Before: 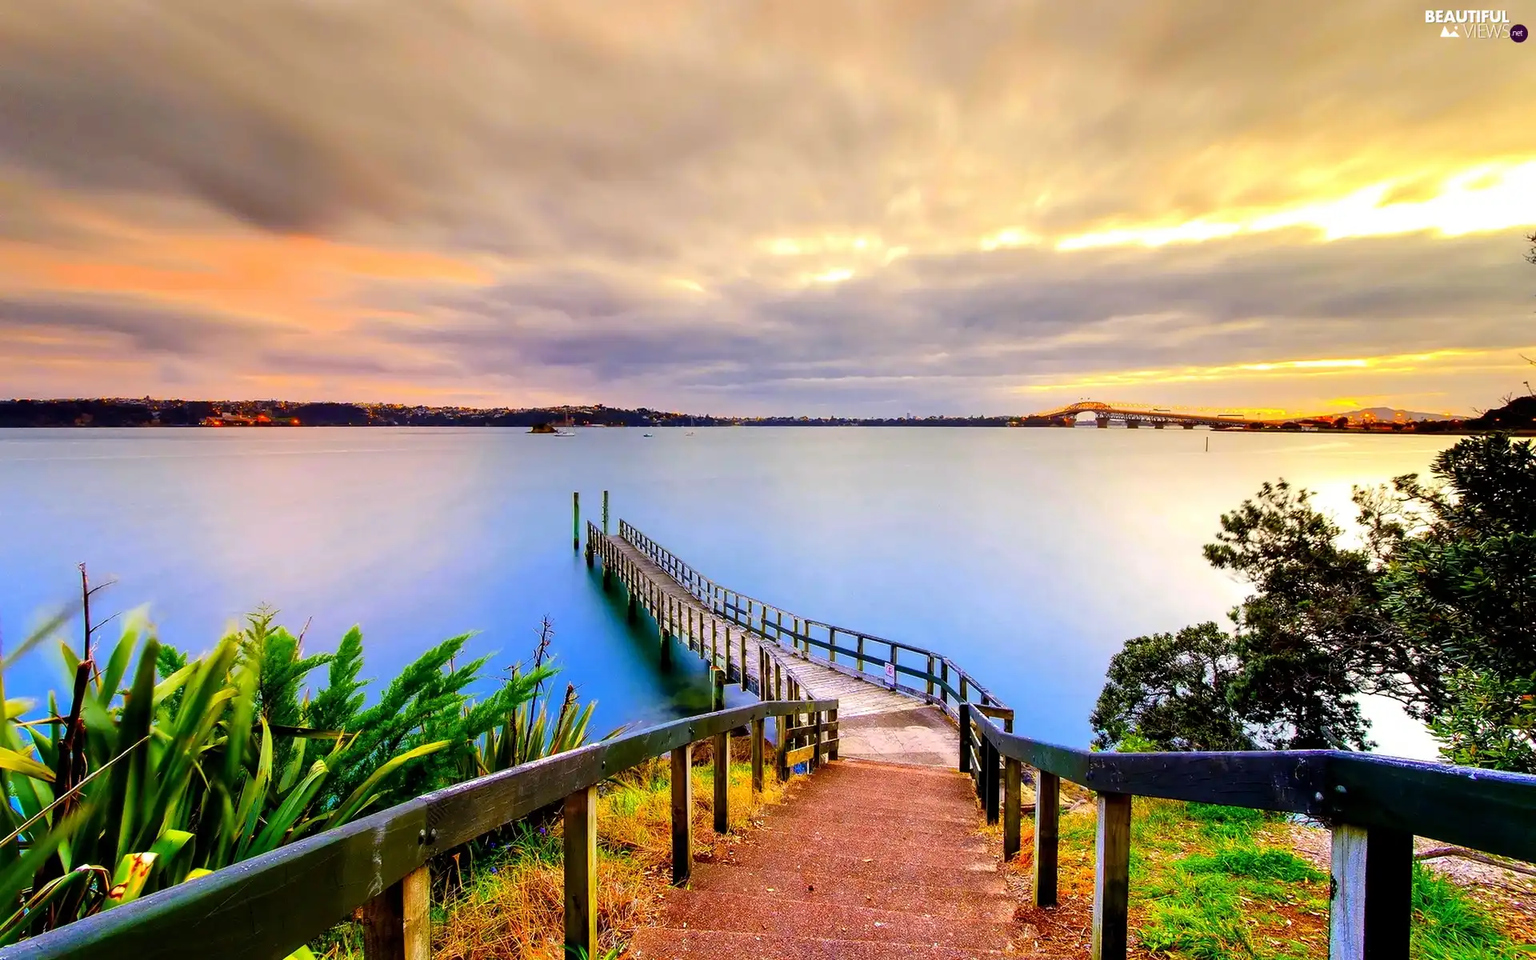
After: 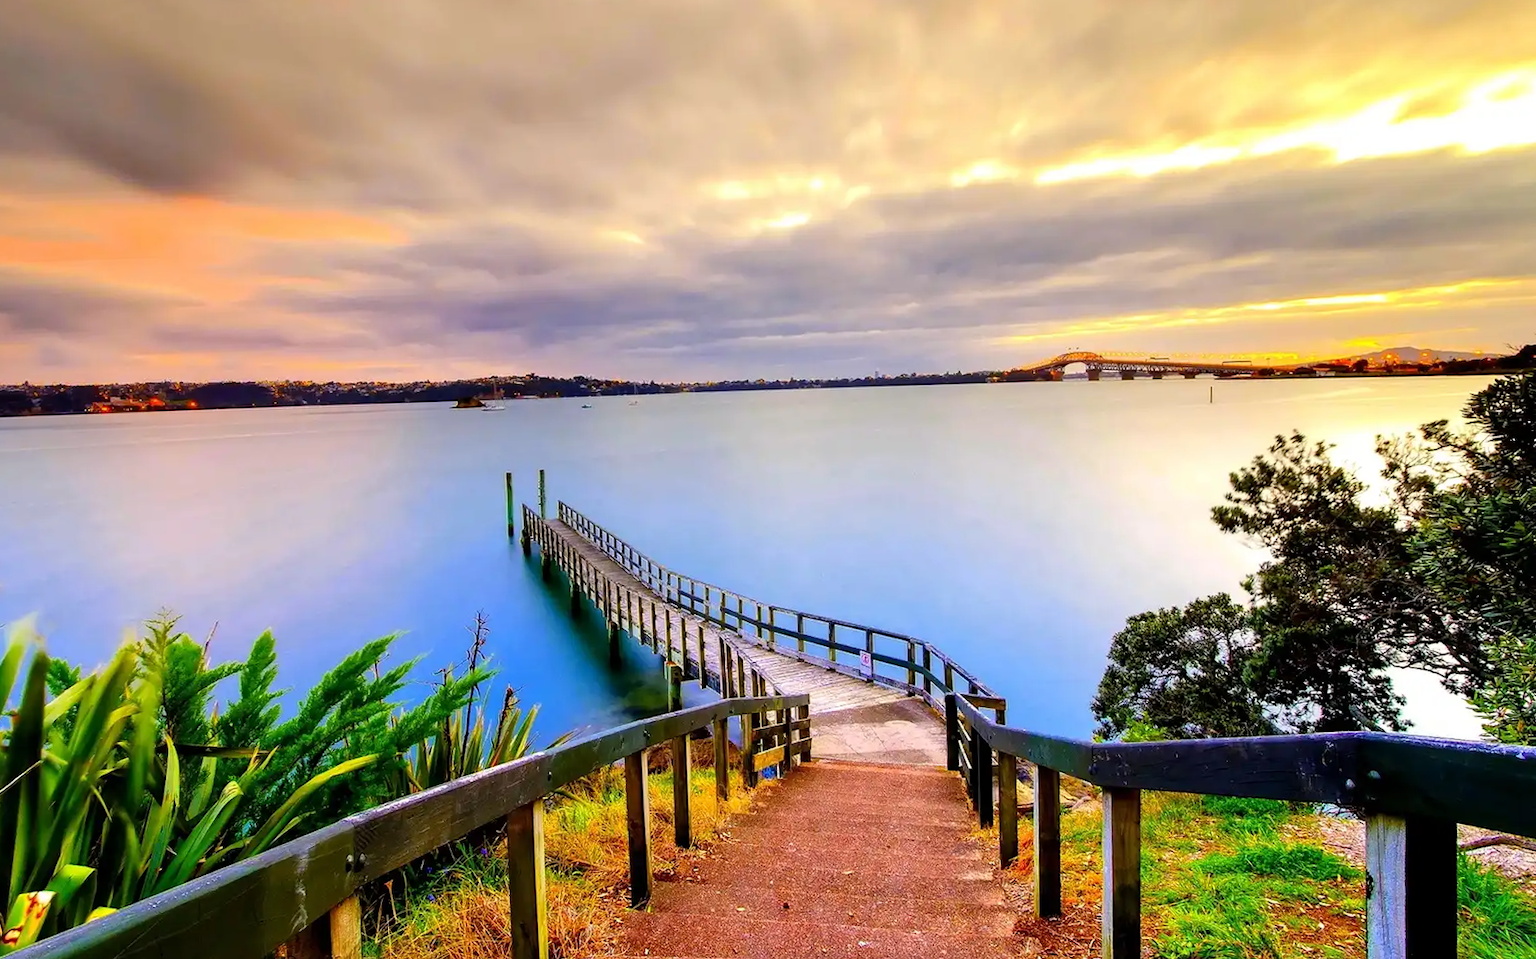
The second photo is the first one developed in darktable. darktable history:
exposure: compensate highlight preservation false
crop and rotate: angle 1.96°, left 5.673%, top 5.673%
